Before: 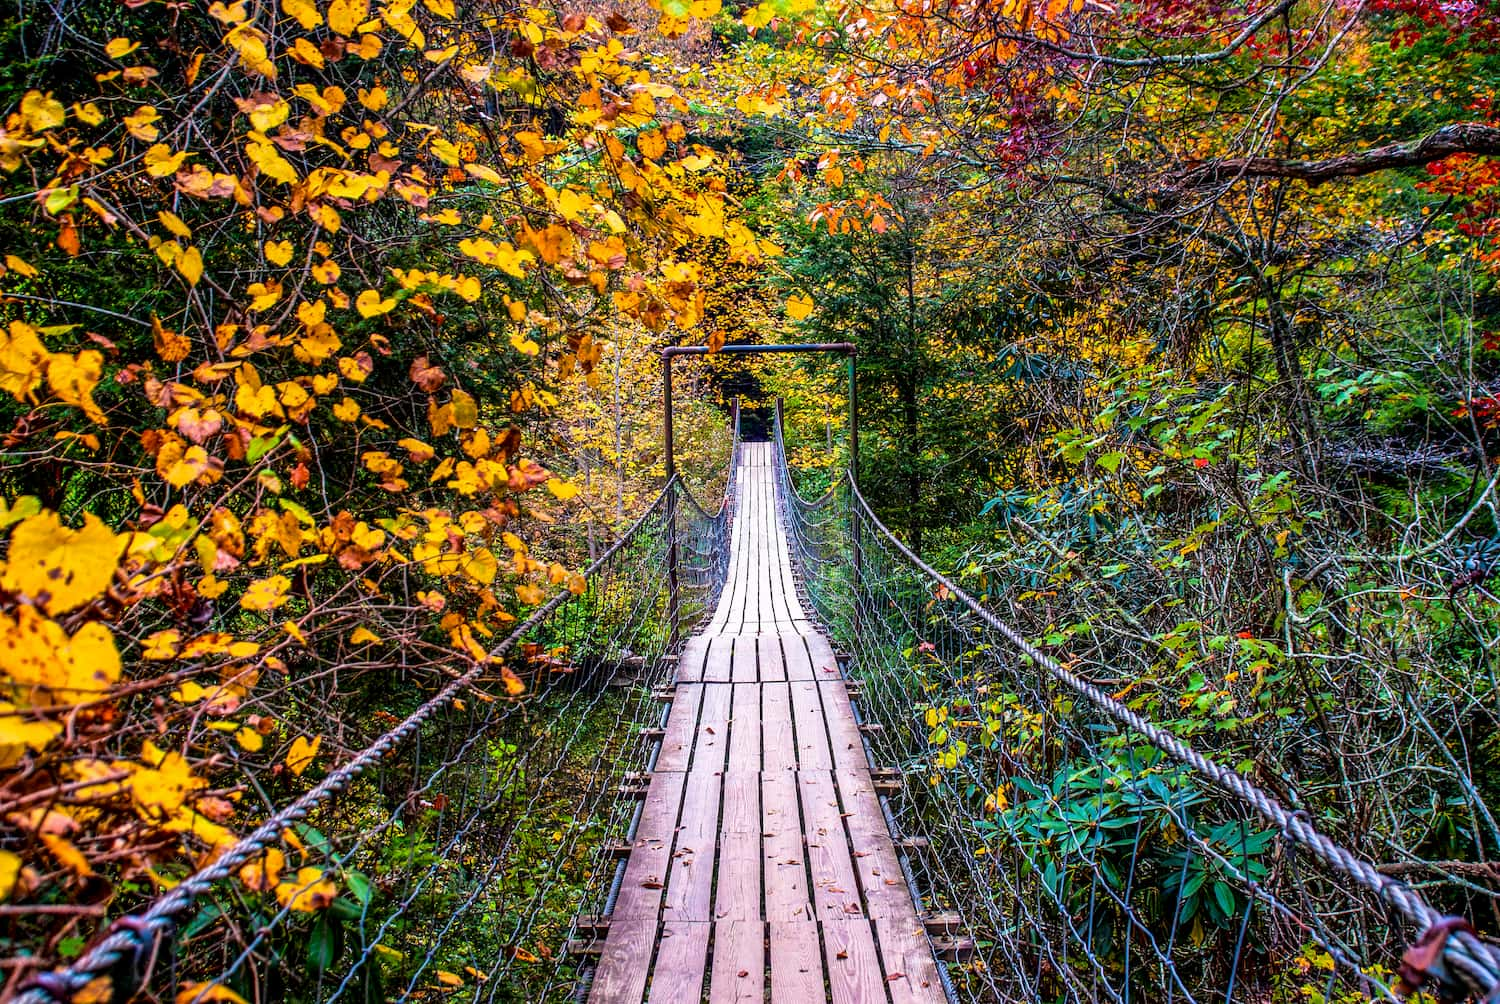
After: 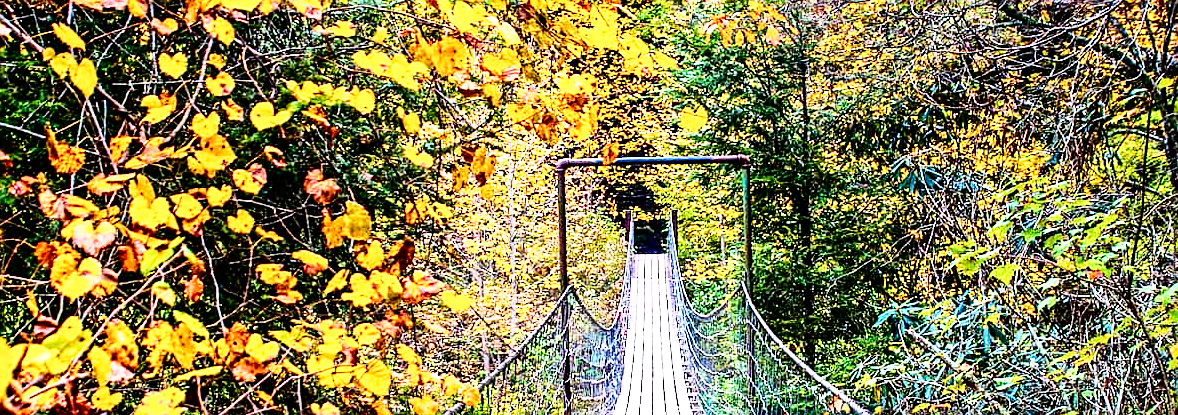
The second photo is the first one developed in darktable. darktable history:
tone equalizer: edges refinement/feathering 500, mask exposure compensation -1.57 EV, preserve details no
base curve: curves: ch0 [(0, 0) (0.012, 0.01) (0.073, 0.168) (0.31, 0.711) (0.645, 0.957) (1, 1)], preserve colors none
crop: left 7.079%, top 18.744%, right 14.334%, bottom 39.822%
sharpen: on, module defaults
contrast brightness saturation: contrast 0.224
